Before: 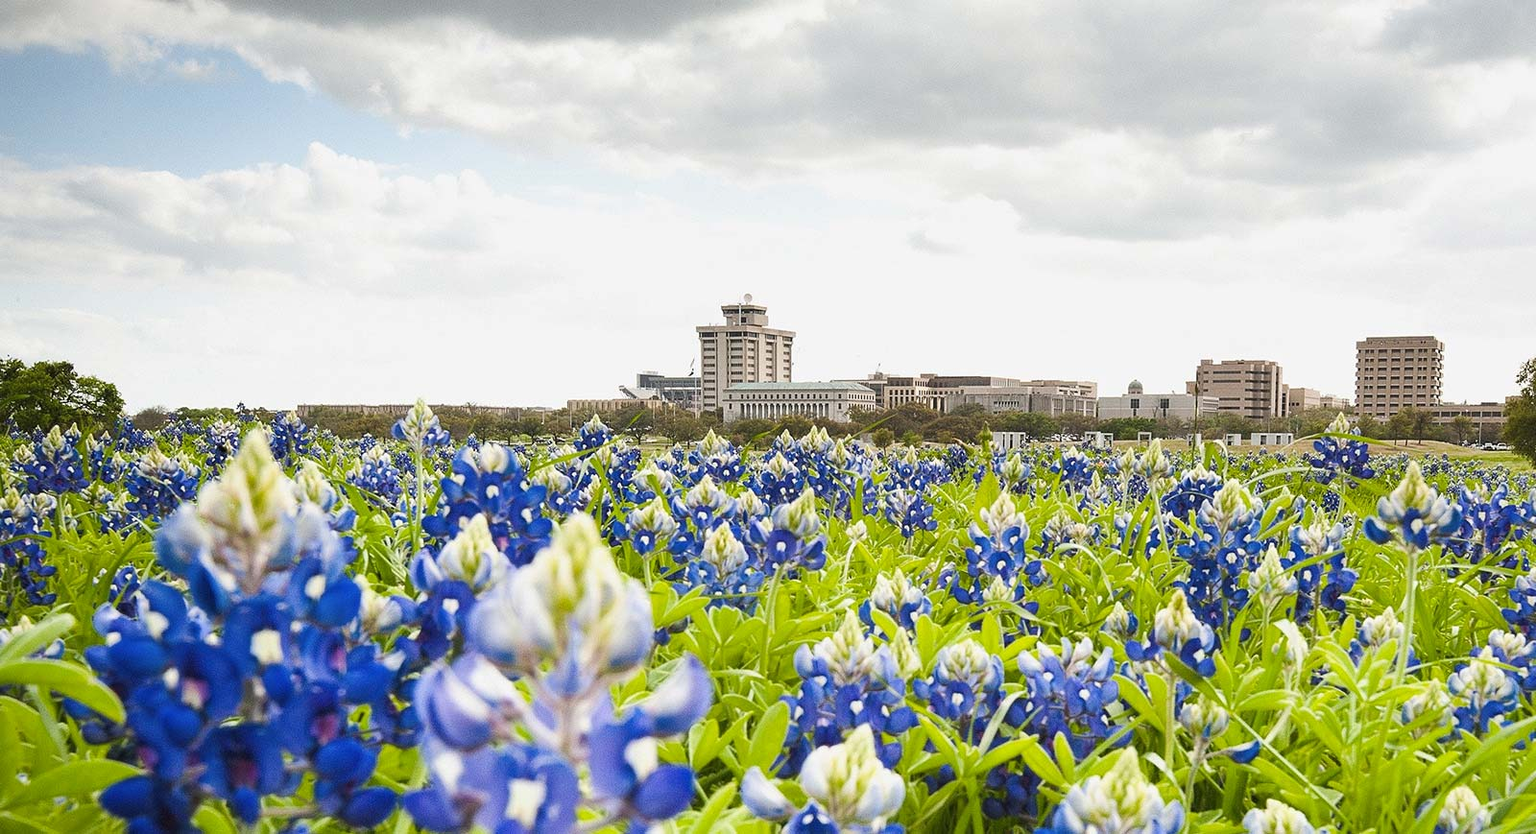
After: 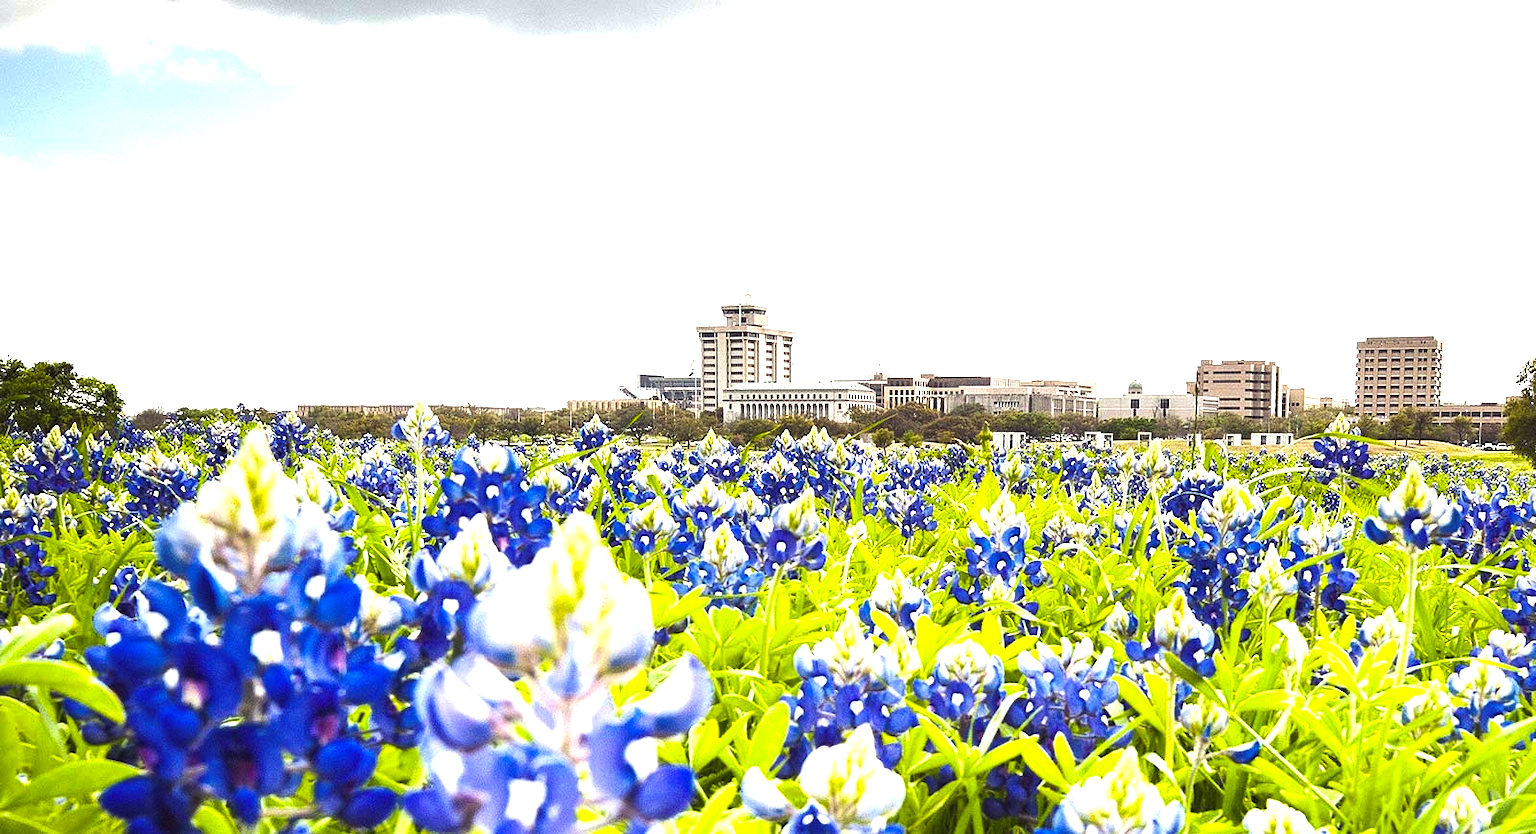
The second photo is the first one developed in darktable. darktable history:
exposure: black level correction -0.002, exposure 0.531 EV, compensate highlight preservation false
color balance rgb: shadows lift › luminance -21.712%, shadows lift › chroma 9.154%, shadows lift › hue 285.13°, linear chroma grading › global chroma 13.338%, perceptual saturation grading › global saturation -0.026%, perceptual brilliance grading › global brilliance 15.435%, perceptual brilliance grading › shadows -35.306%, global vibrance 14.231%
